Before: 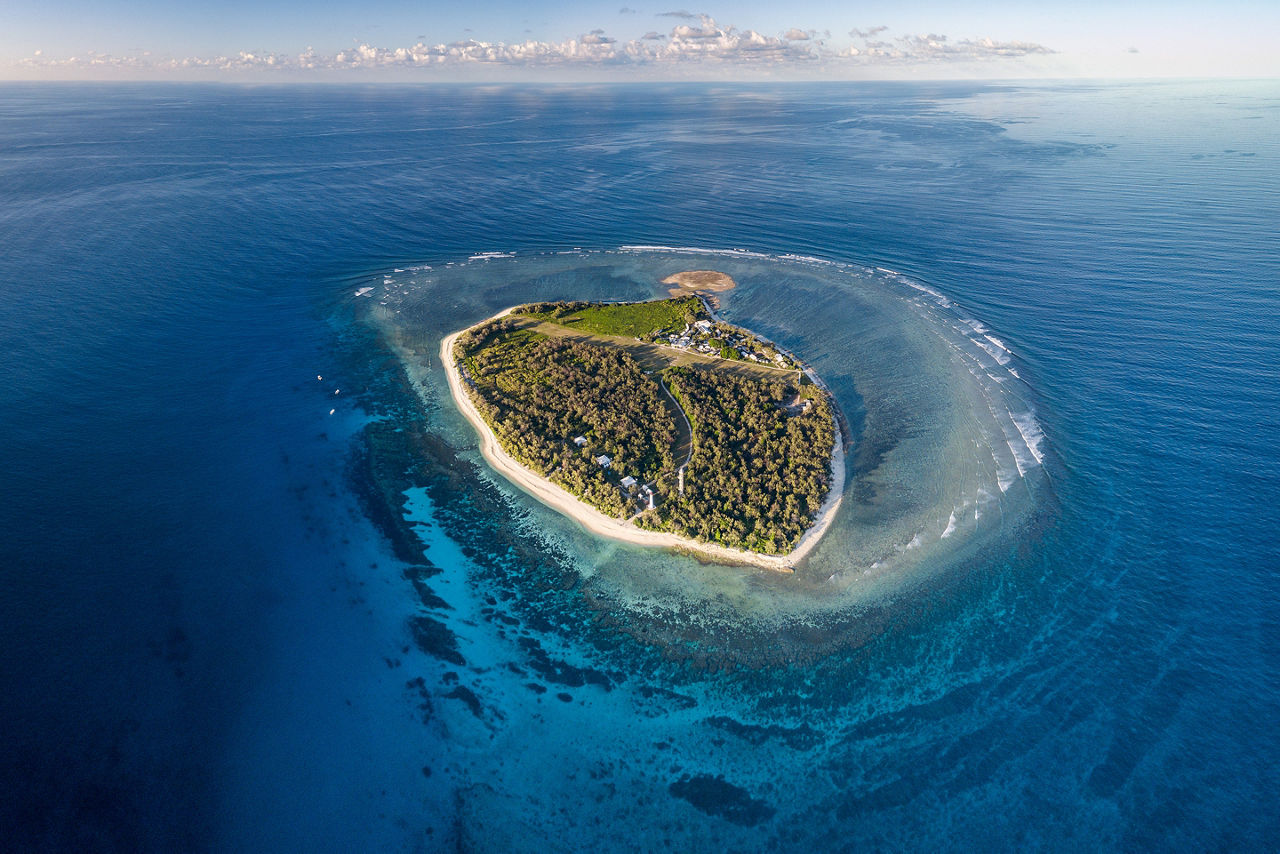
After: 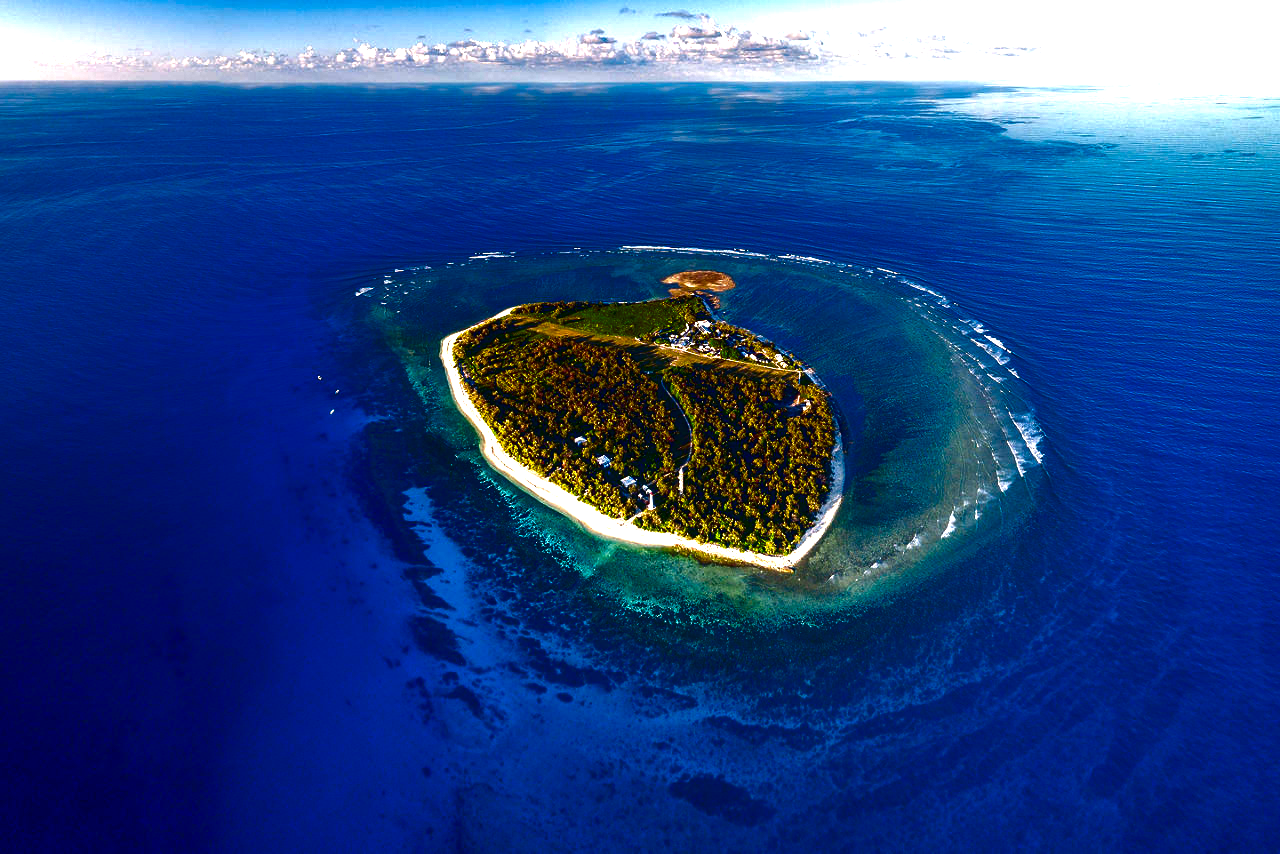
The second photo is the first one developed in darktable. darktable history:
exposure: exposure 0.759 EV, compensate exposure bias true, compensate highlight preservation false
contrast brightness saturation: brightness -0.983, saturation 0.999
tone equalizer: edges refinement/feathering 500, mask exposure compensation -1.57 EV, preserve details no
